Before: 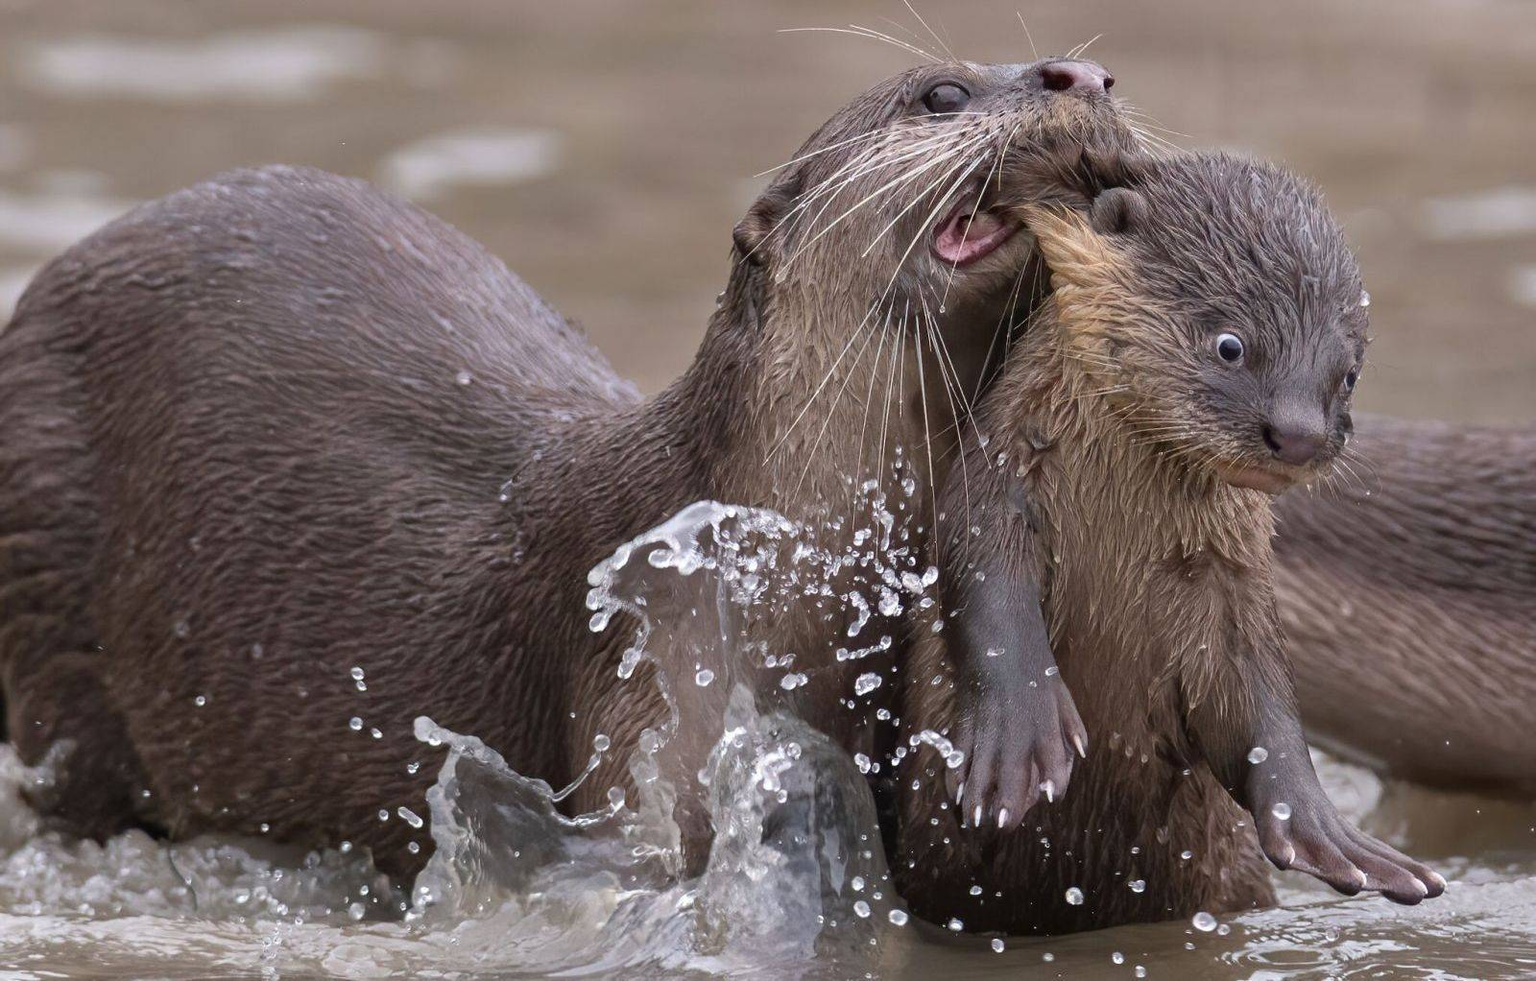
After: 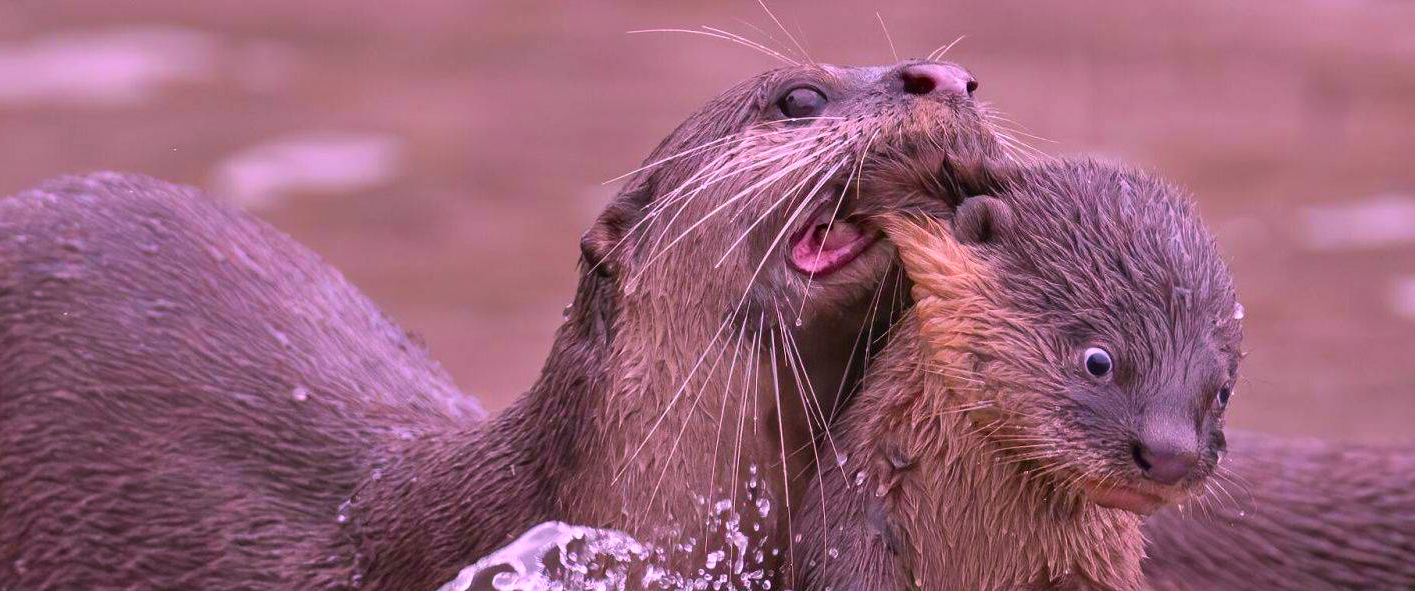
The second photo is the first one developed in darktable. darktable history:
crop and rotate: left 11.537%, bottom 42.108%
contrast brightness saturation: saturation -0.059
shadows and highlights: shadows 30.73, highlights -63.1, soften with gaussian
color correction: highlights a* 19.51, highlights b* -11.54, saturation 1.68
